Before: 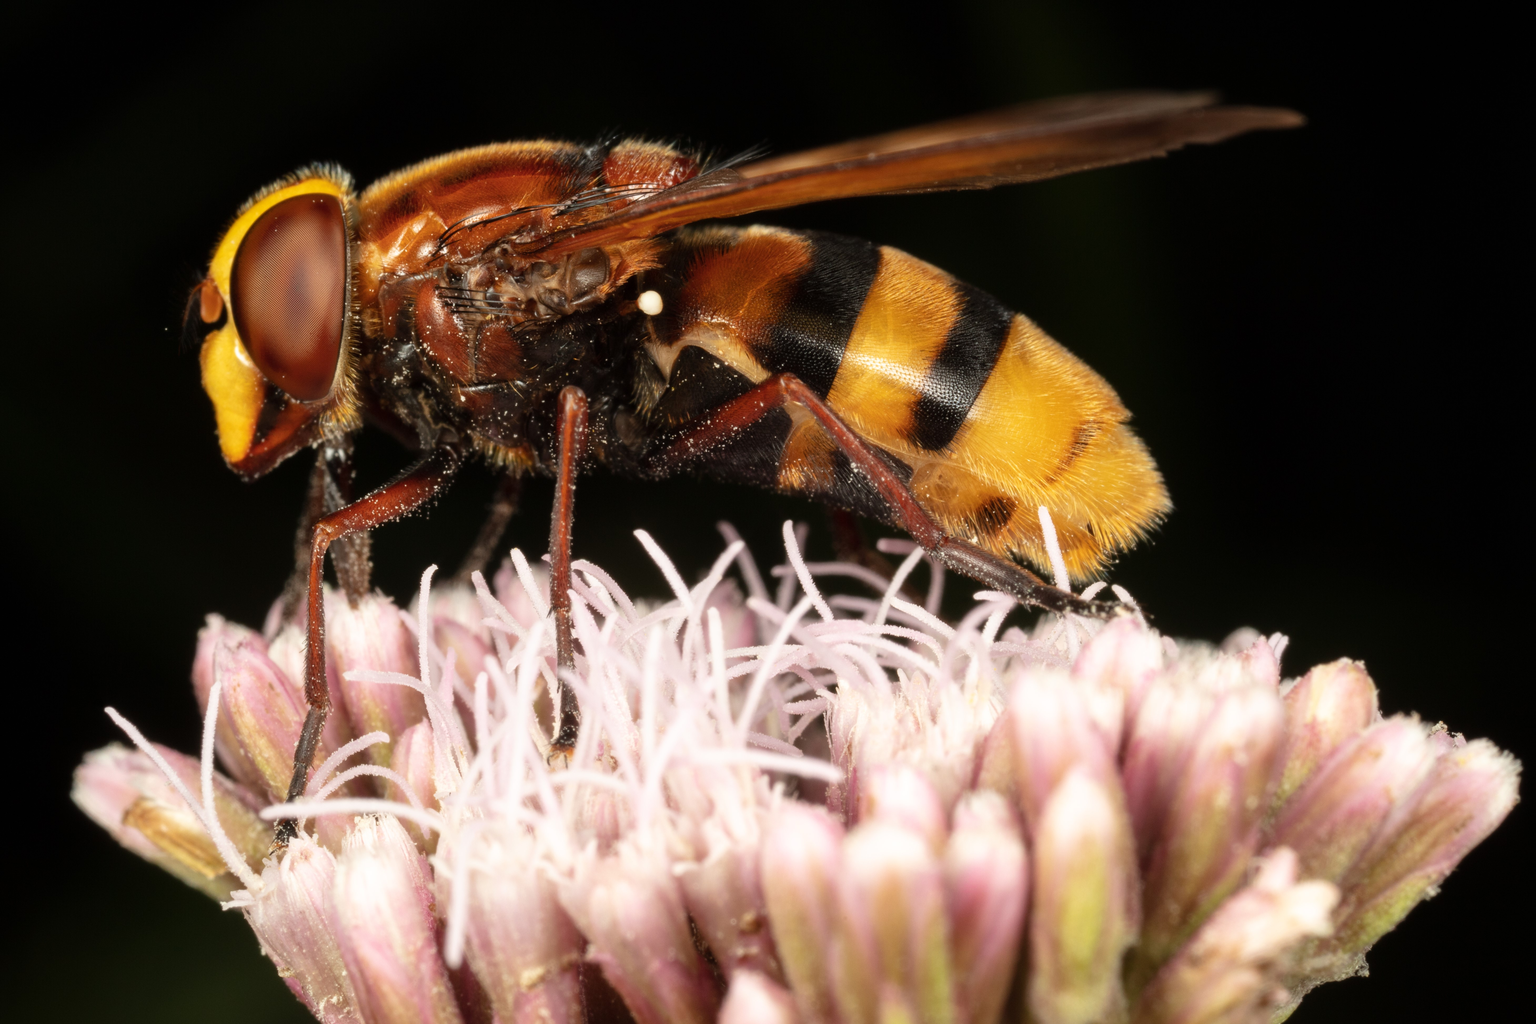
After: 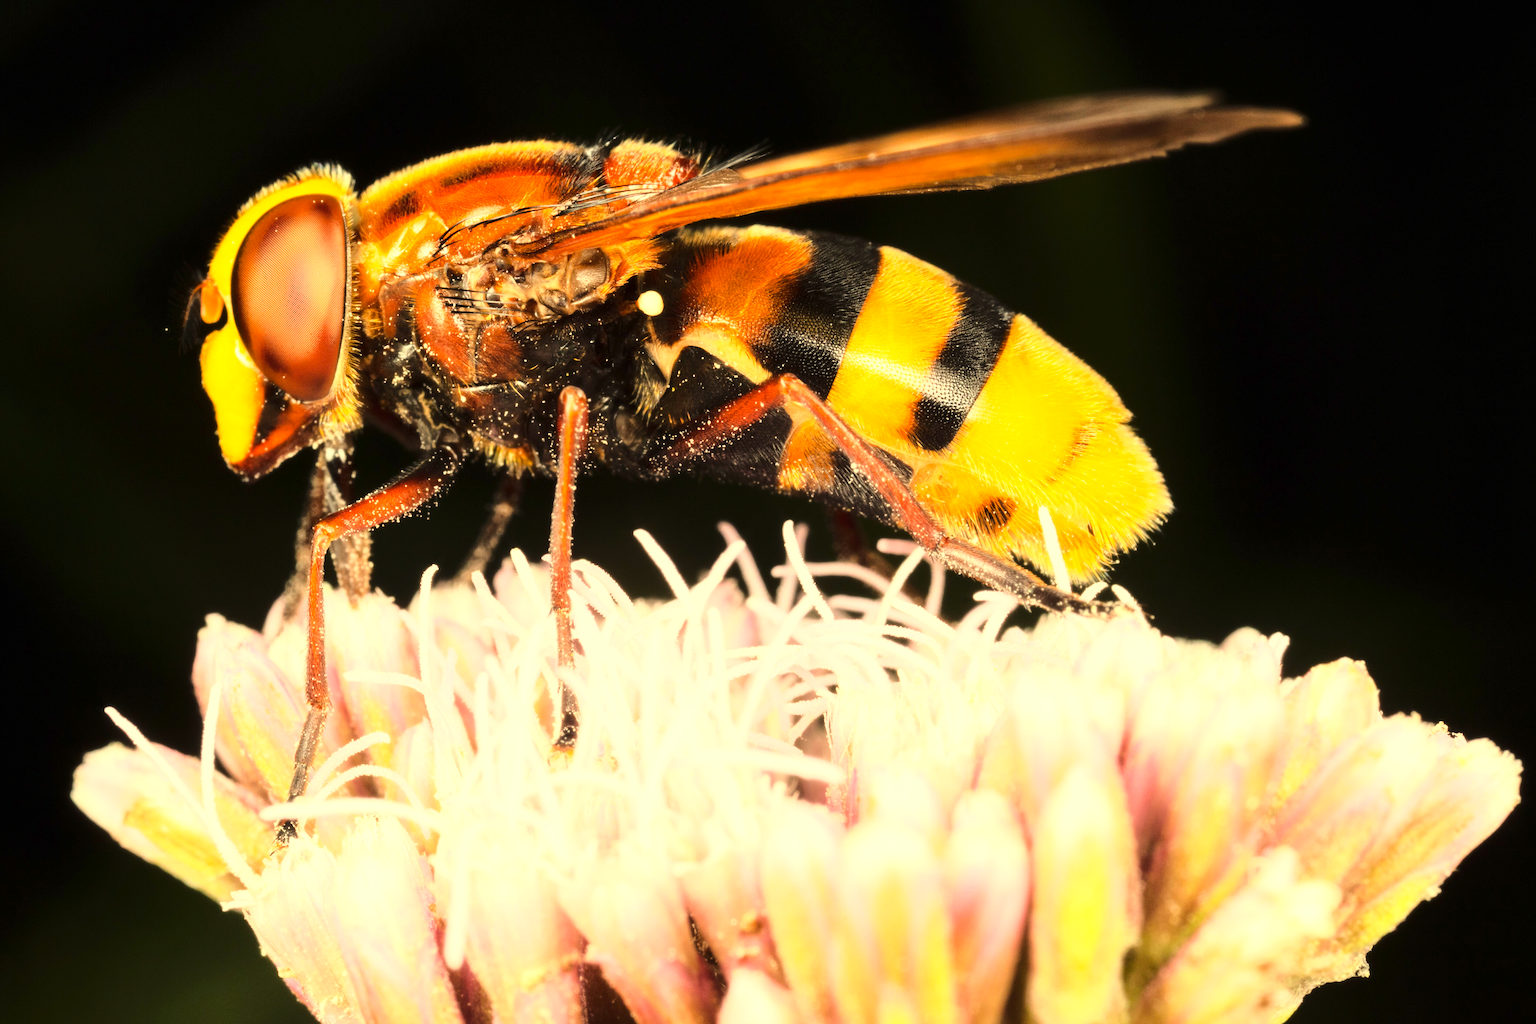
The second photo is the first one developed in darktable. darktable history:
base curve: curves: ch0 [(0, 0) (0.032, 0.037) (0.105, 0.228) (0.435, 0.76) (0.856, 0.983) (1, 1)], exposure shift 0.577
exposure: exposure 0.991 EV, compensate highlight preservation false
color correction: highlights a* 2.46, highlights b* 22.72
